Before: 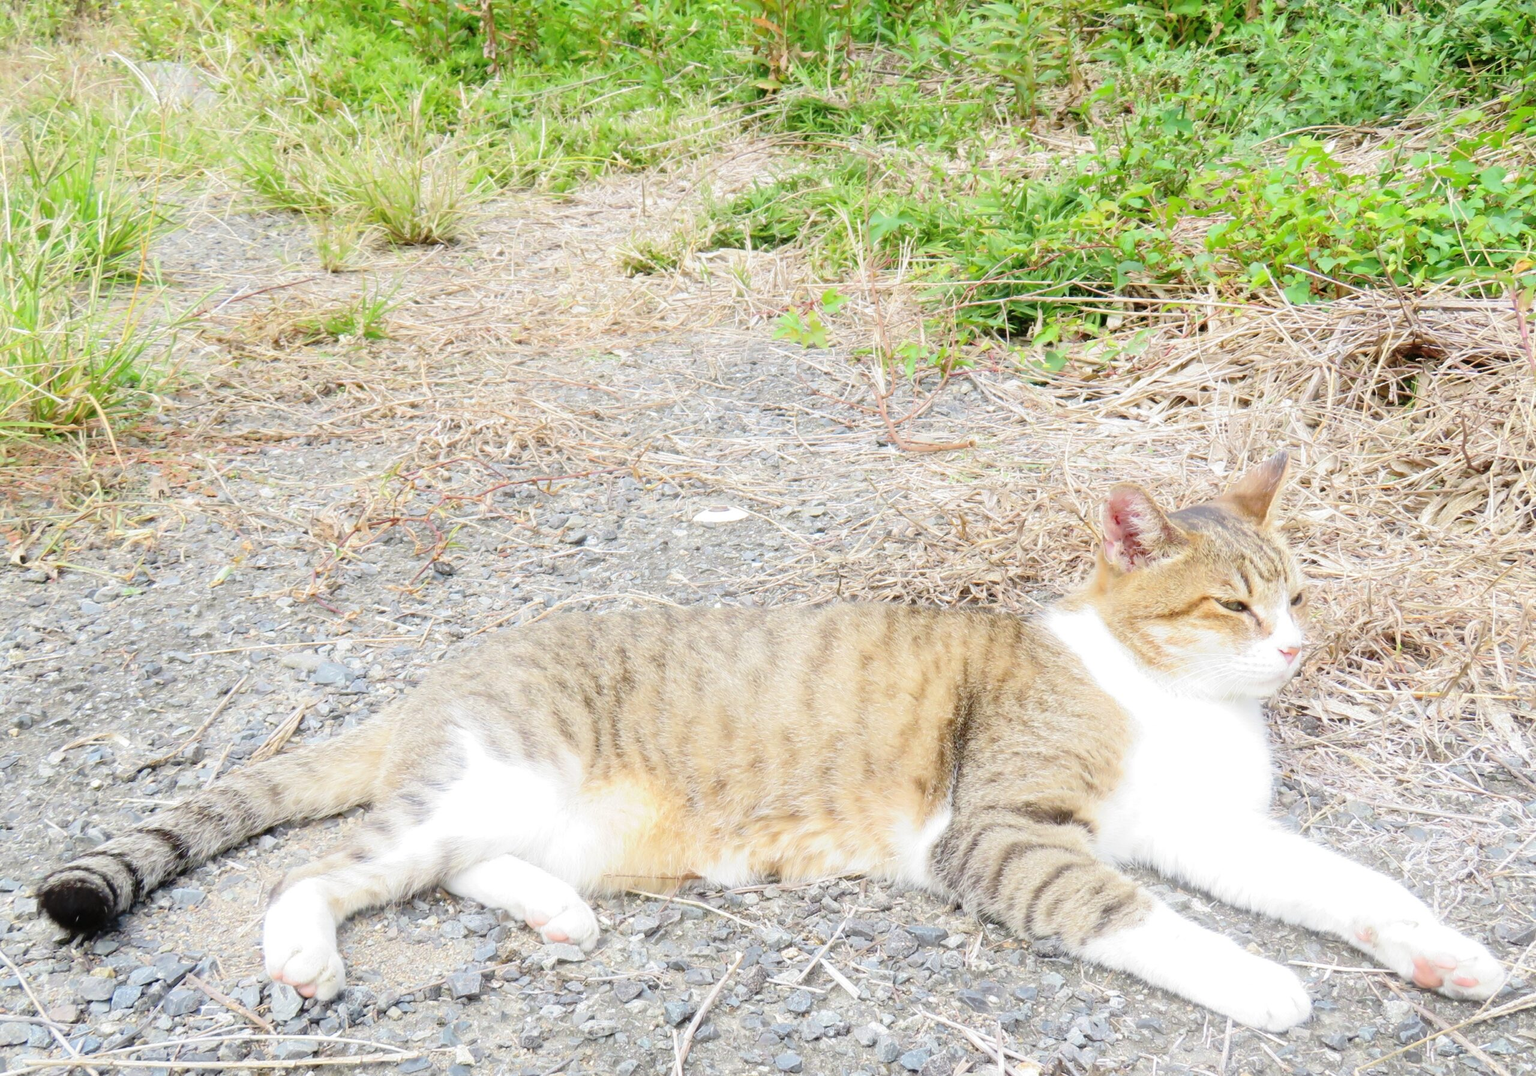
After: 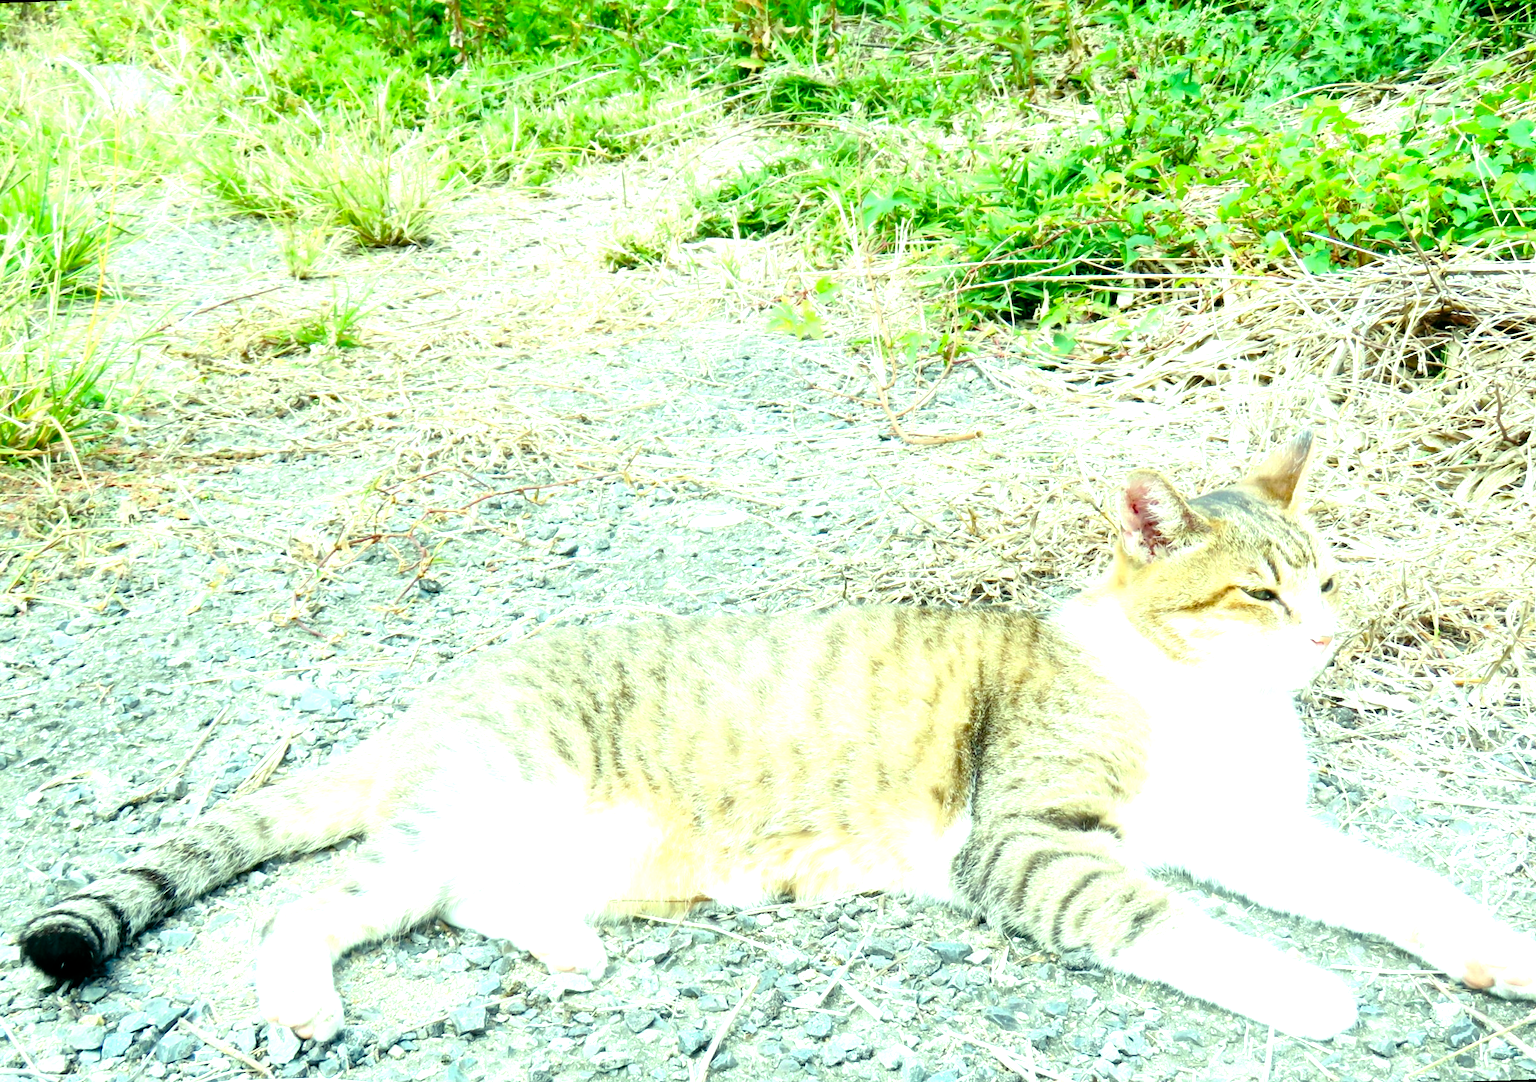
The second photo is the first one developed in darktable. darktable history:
rotate and perspective: rotation -2.12°, lens shift (vertical) 0.009, lens shift (horizontal) -0.008, automatic cropping original format, crop left 0.036, crop right 0.964, crop top 0.05, crop bottom 0.959
color balance rgb: shadows lift › luminance -7.7%, shadows lift › chroma 2.13%, shadows lift › hue 165.27°, power › luminance -7.77%, power › chroma 1.1%, power › hue 215.88°, highlights gain › luminance 15.15%, highlights gain › chroma 7%, highlights gain › hue 125.57°, global offset › luminance -0.33%, global offset › chroma 0.11%, global offset › hue 165.27°, perceptual saturation grading › global saturation 24.42%, perceptual saturation grading › highlights -24.42%, perceptual saturation grading › mid-tones 24.42%, perceptual saturation grading › shadows 40%, perceptual brilliance grading › global brilliance -5%, perceptual brilliance grading › highlights 24.42%, perceptual brilliance grading › mid-tones 7%, perceptual brilliance grading › shadows -5%
